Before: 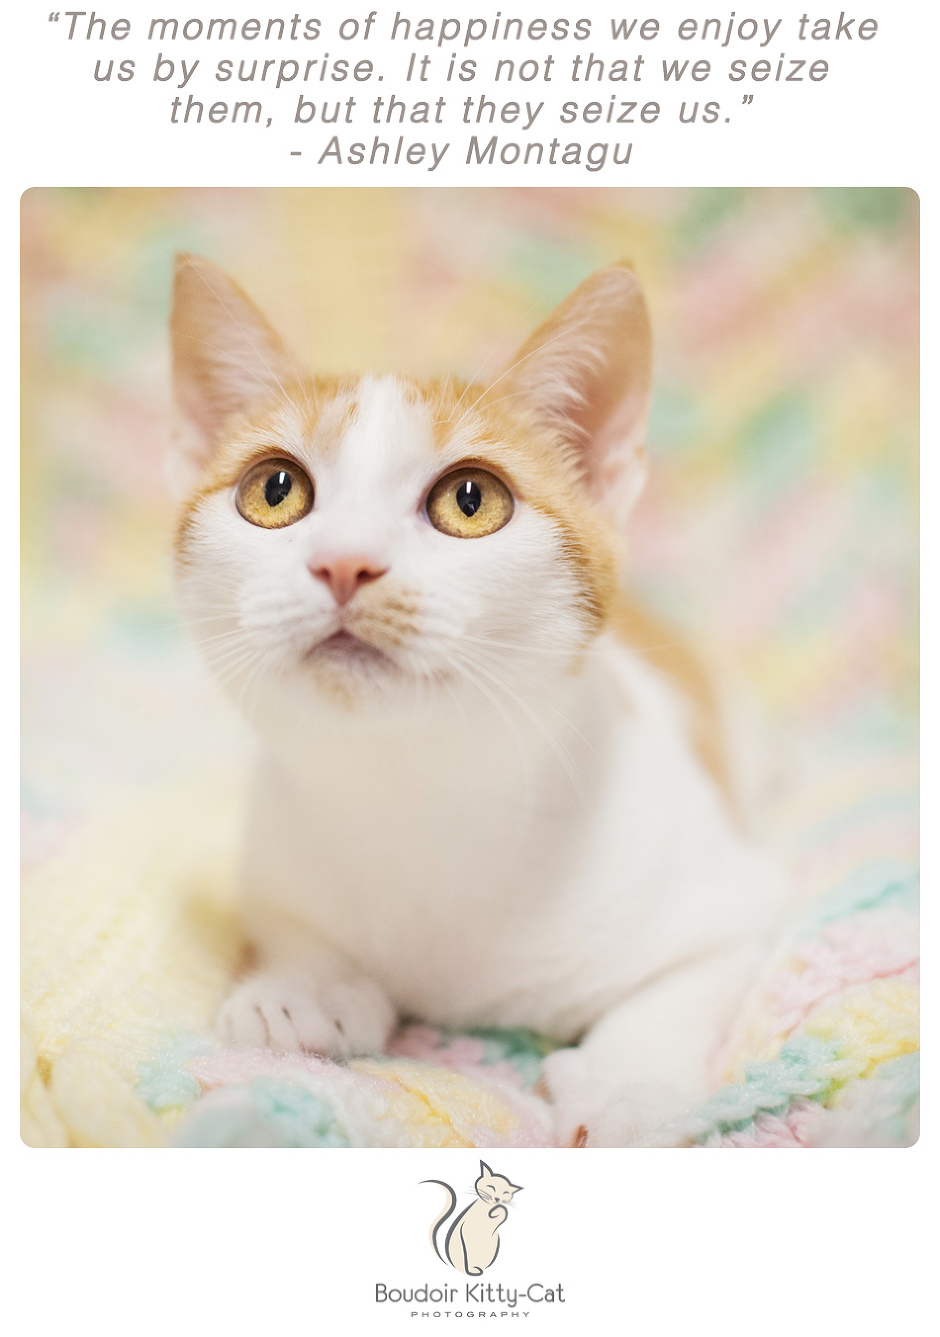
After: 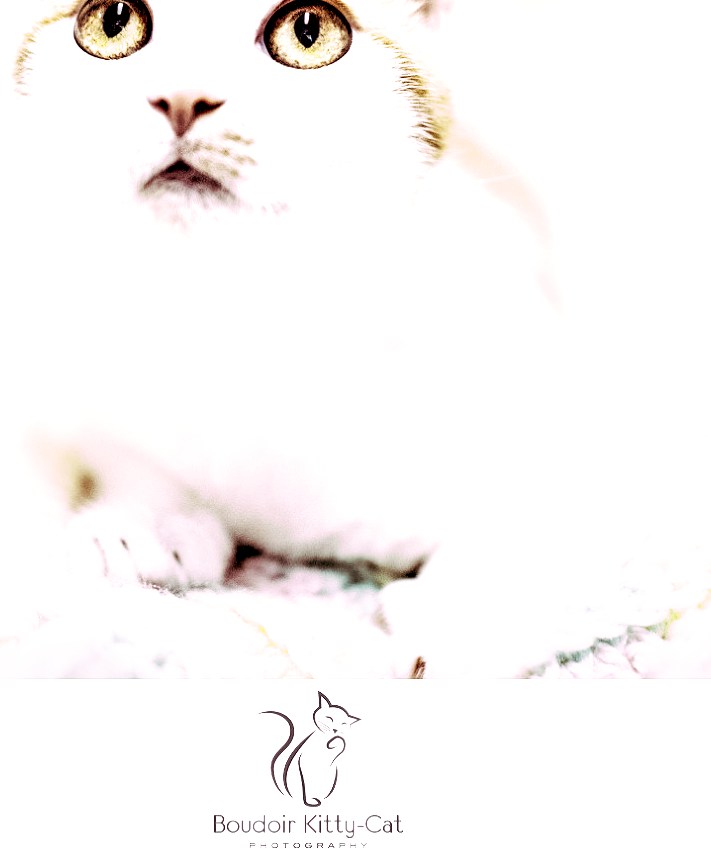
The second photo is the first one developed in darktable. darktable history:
split-toning: highlights › hue 298.8°, highlights › saturation 0.73, compress 41.76%
exposure: black level correction 0, exposure 0.5 EV, compensate highlight preservation false
local contrast: highlights 115%, shadows 42%, detail 293%
base curve: curves: ch0 [(0, 0.003) (0.001, 0.002) (0.006, 0.004) (0.02, 0.022) (0.048, 0.086) (0.094, 0.234) (0.162, 0.431) (0.258, 0.629) (0.385, 0.8) (0.548, 0.918) (0.751, 0.988) (1, 1)], preserve colors none
crop and rotate: left 17.299%, top 35.115%, right 7.015%, bottom 1.024%
contrast brightness saturation: brightness -0.25, saturation 0.2
white balance: red 1.004, blue 1.024
